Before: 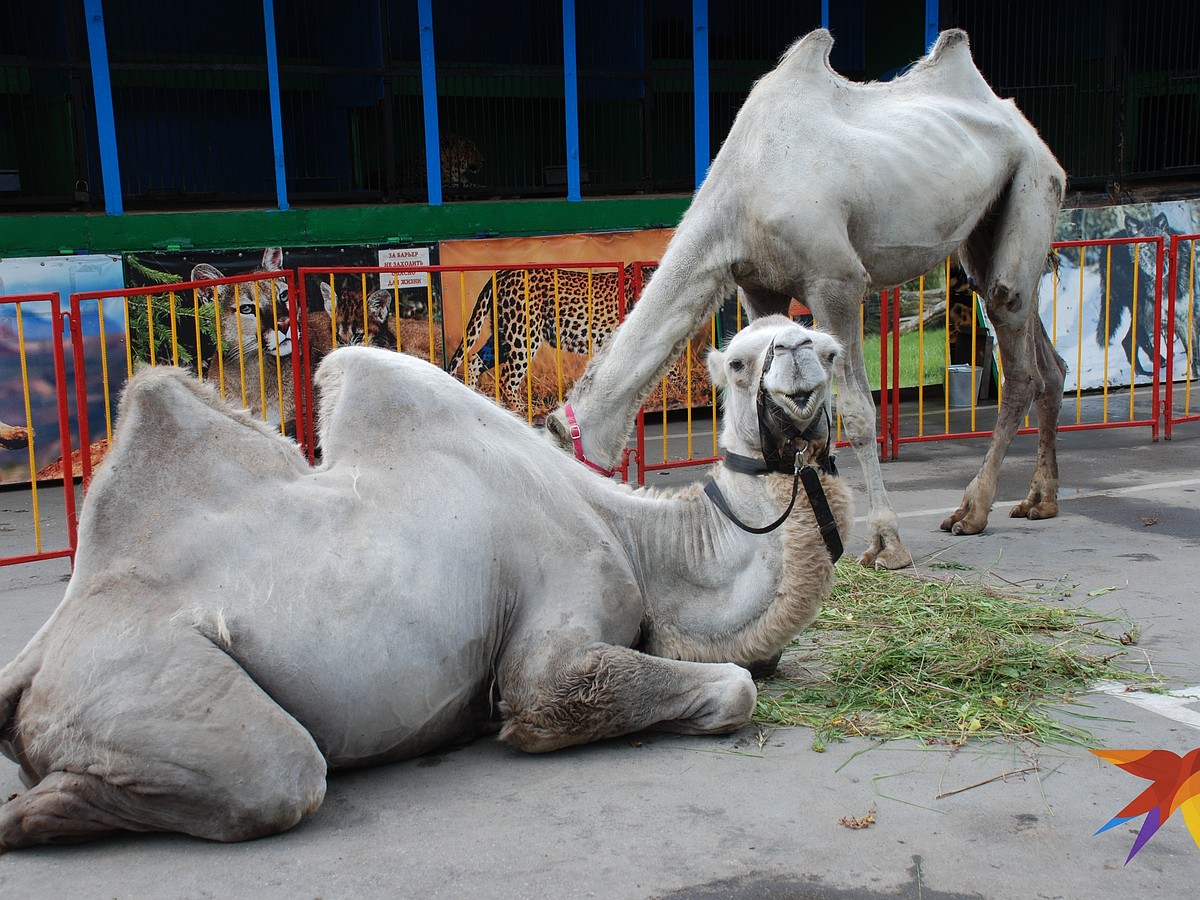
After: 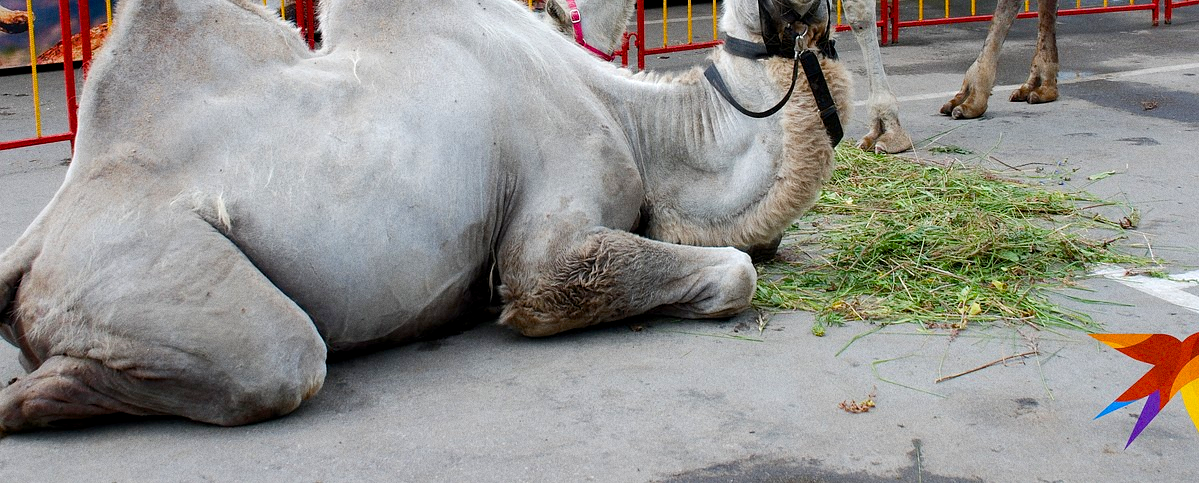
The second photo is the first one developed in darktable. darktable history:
crop and rotate: top 46.237%
grain: coarseness 0.47 ISO
color balance rgb: global offset › luminance -0.51%, perceptual saturation grading › global saturation 27.53%, perceptual saturation grading › highlights -25%, perceptual saturation grading › shadows 25%, perceptual brilliance grading › highlights 6.62%, perceptual brilliance grading › mid-tones 17.07%, perceptual brilliance grading › shadows -5.23%
